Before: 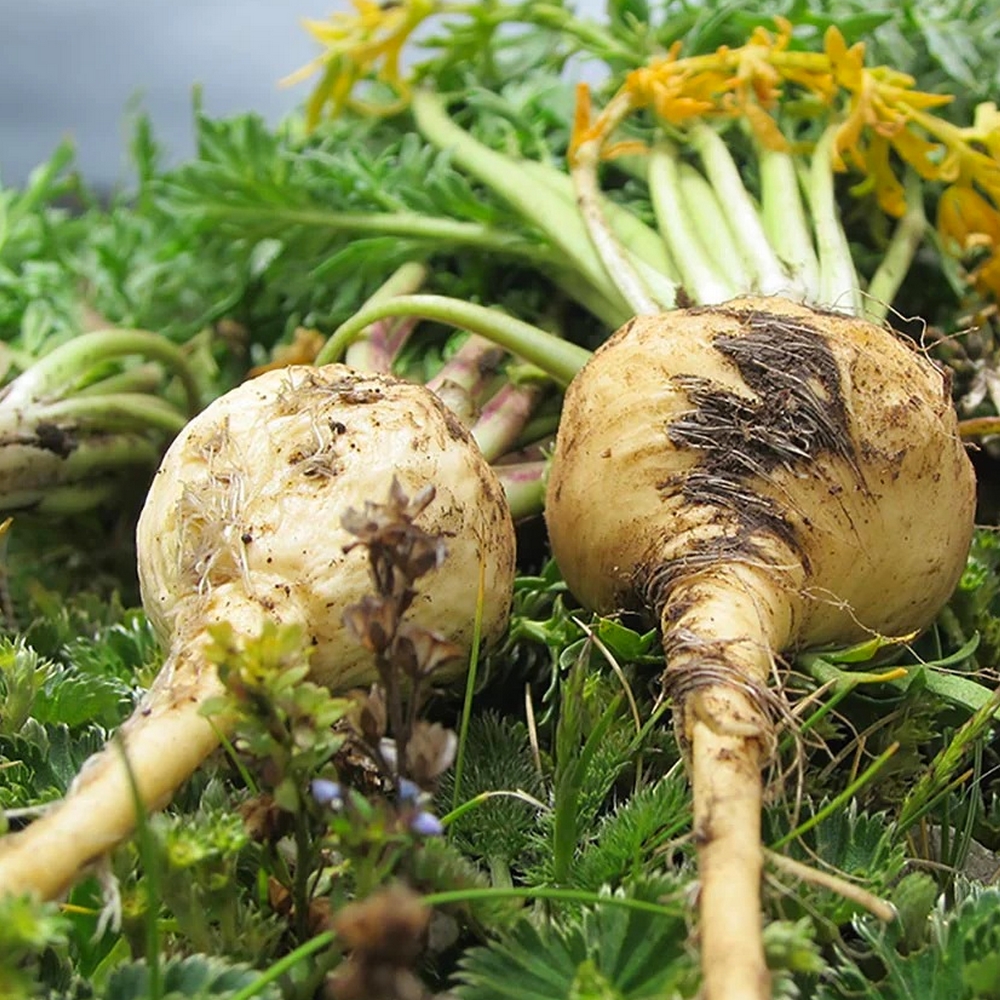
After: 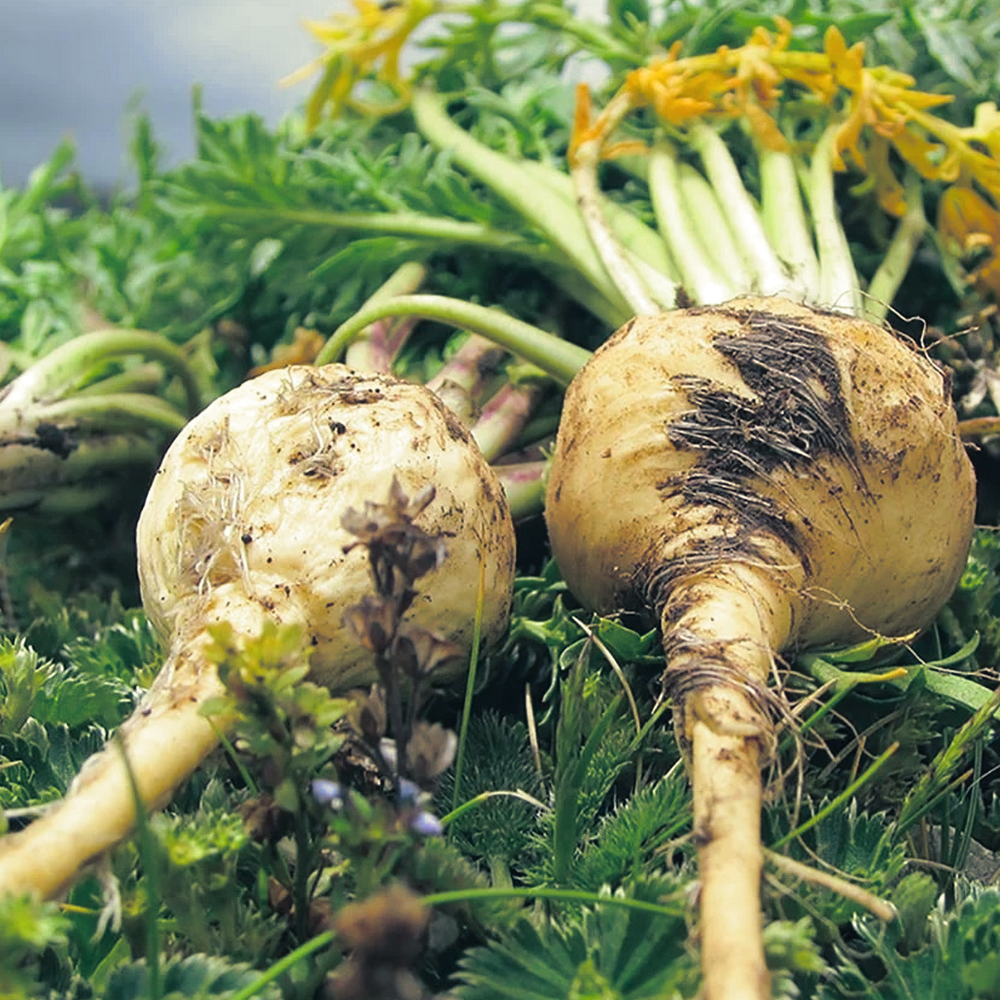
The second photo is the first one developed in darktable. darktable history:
split-toning: shadows › hue 216°, shadows › saturation 1, highlights › hue 57.6°, balance -33.4
exposure: black level correction -0.003, exposure 0.04 EV, compensate highlight preservation false
